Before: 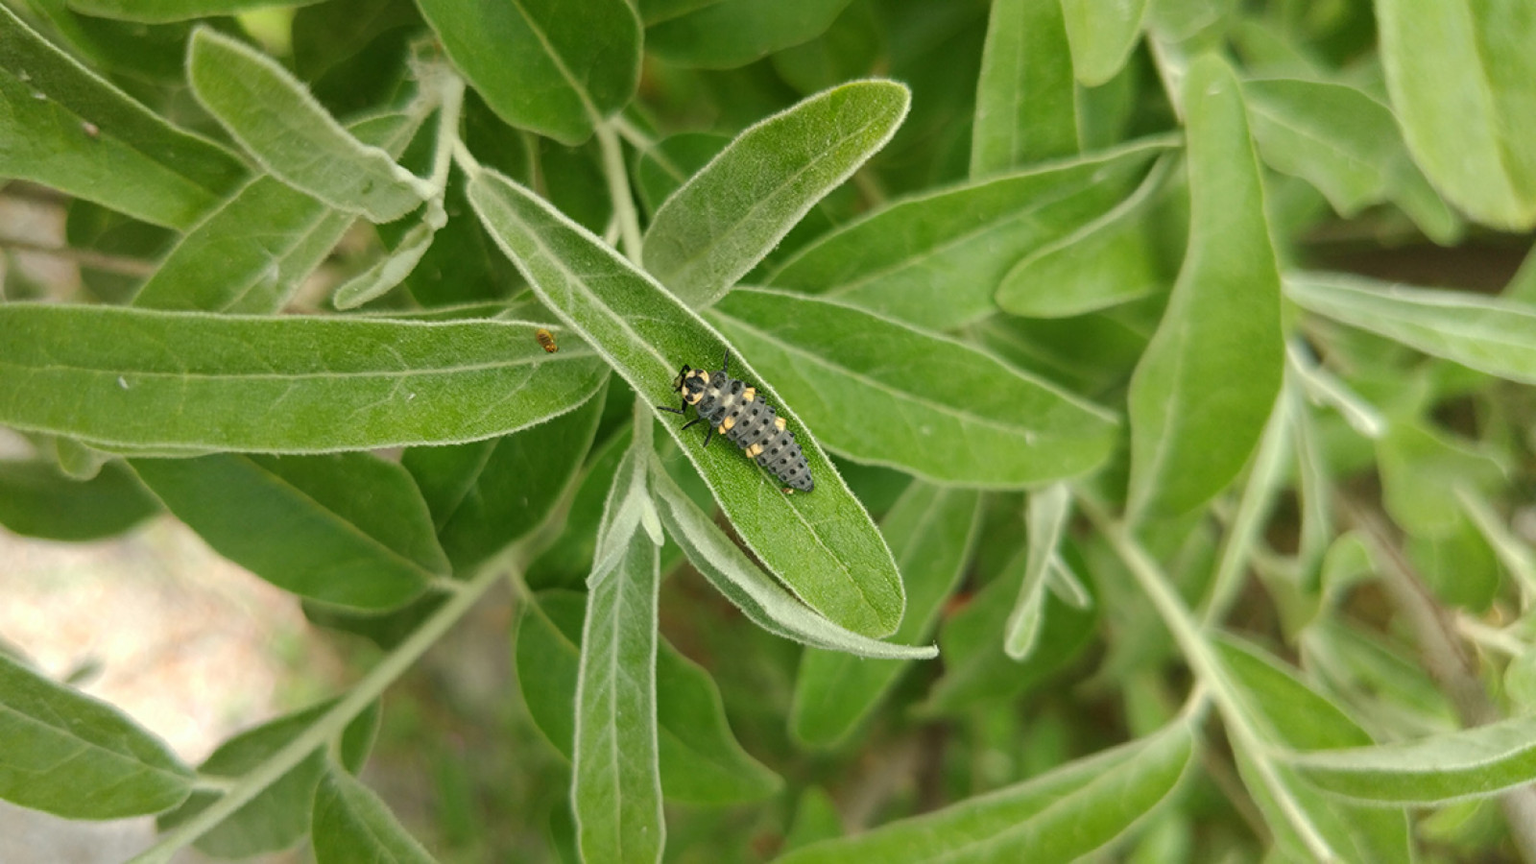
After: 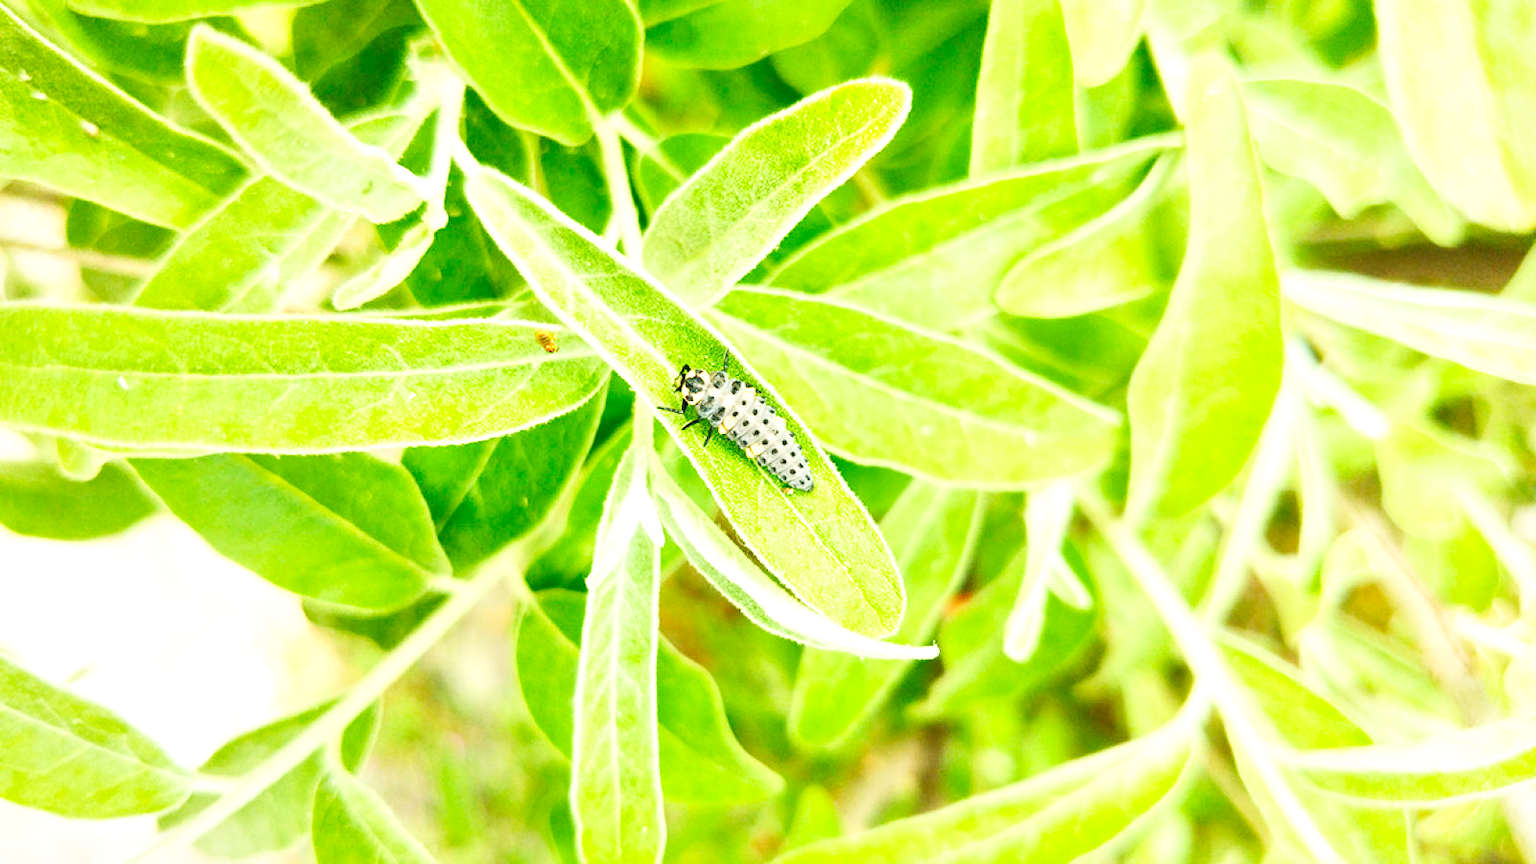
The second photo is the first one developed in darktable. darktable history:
base curve: curves: ch0 [(0, 0.003) (0.001, 0.002) (0.006, 0.004) (0.02, 0.022) (0.048, 0.086) (0.094, 0.234) (0.162, 0.431) (0.258, 0.629) (0.385, 0.8) (0.548, 0.918) (0.751, 0.988) (1, 1)], preserve colors none
contrast brightness saturation: contrast 0.2, brightness 0.16, saturation 0.22
local contrast: mode bilateral grid, contrast 20, coarseness 50, detail 144%, midtone range 0.2
exposure: exposure 0.64 EV, compensate highlight preservation false
